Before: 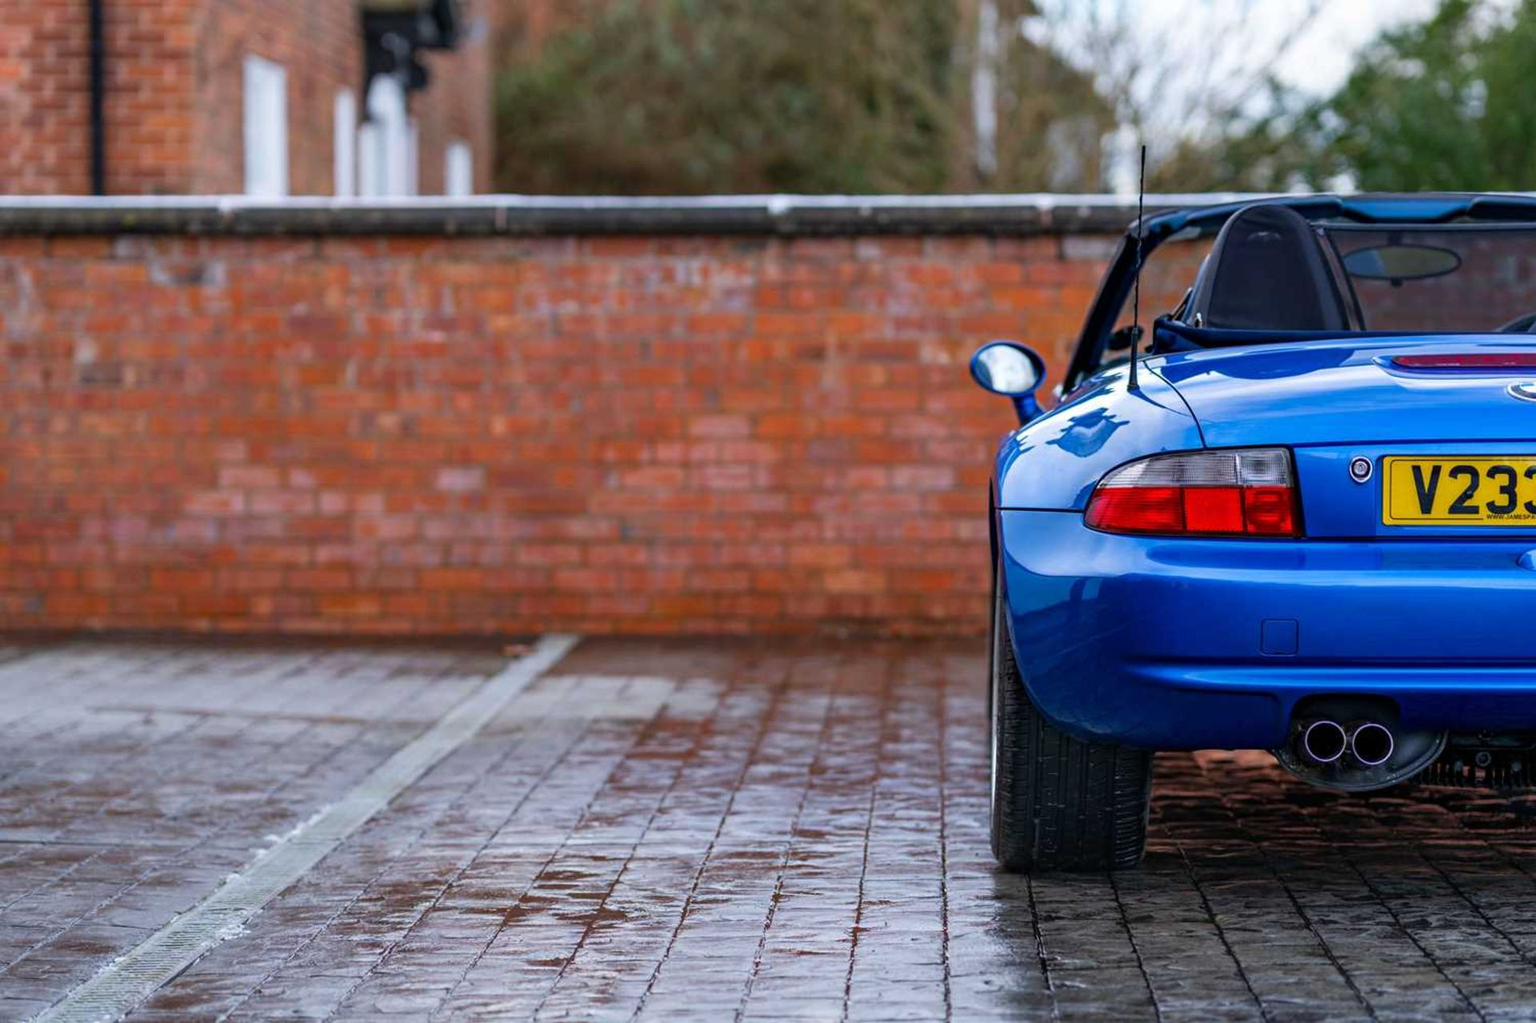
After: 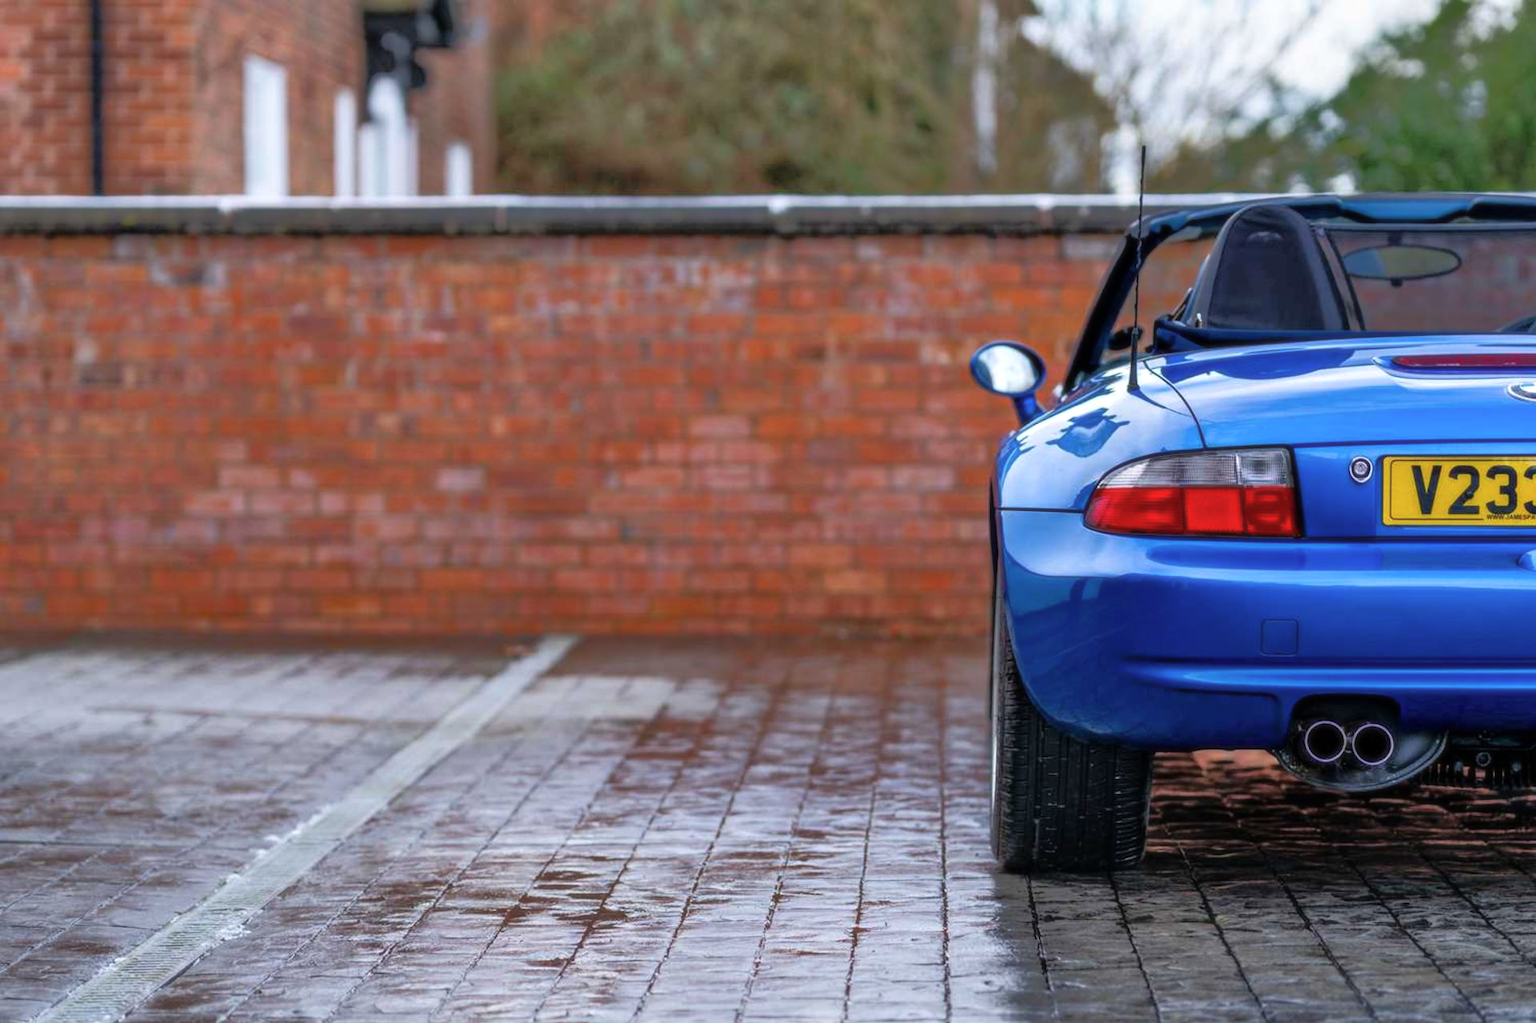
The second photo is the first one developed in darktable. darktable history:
tone equalizer: -8 EV -0.528 EV, -7 EV -0.319 EV, -6 EV -0.083 EV, -5 EV 0.413 EV, -4 EV 0.985 EV, -3 EV 0.791 EV, -2 EV -0.01 EV, -1 EV 0.14 EV, +0 EV -0.012 EV, smoothing 1
soften: size 10%, saturation 50%, brightness 0.2 EV, mix 10%
